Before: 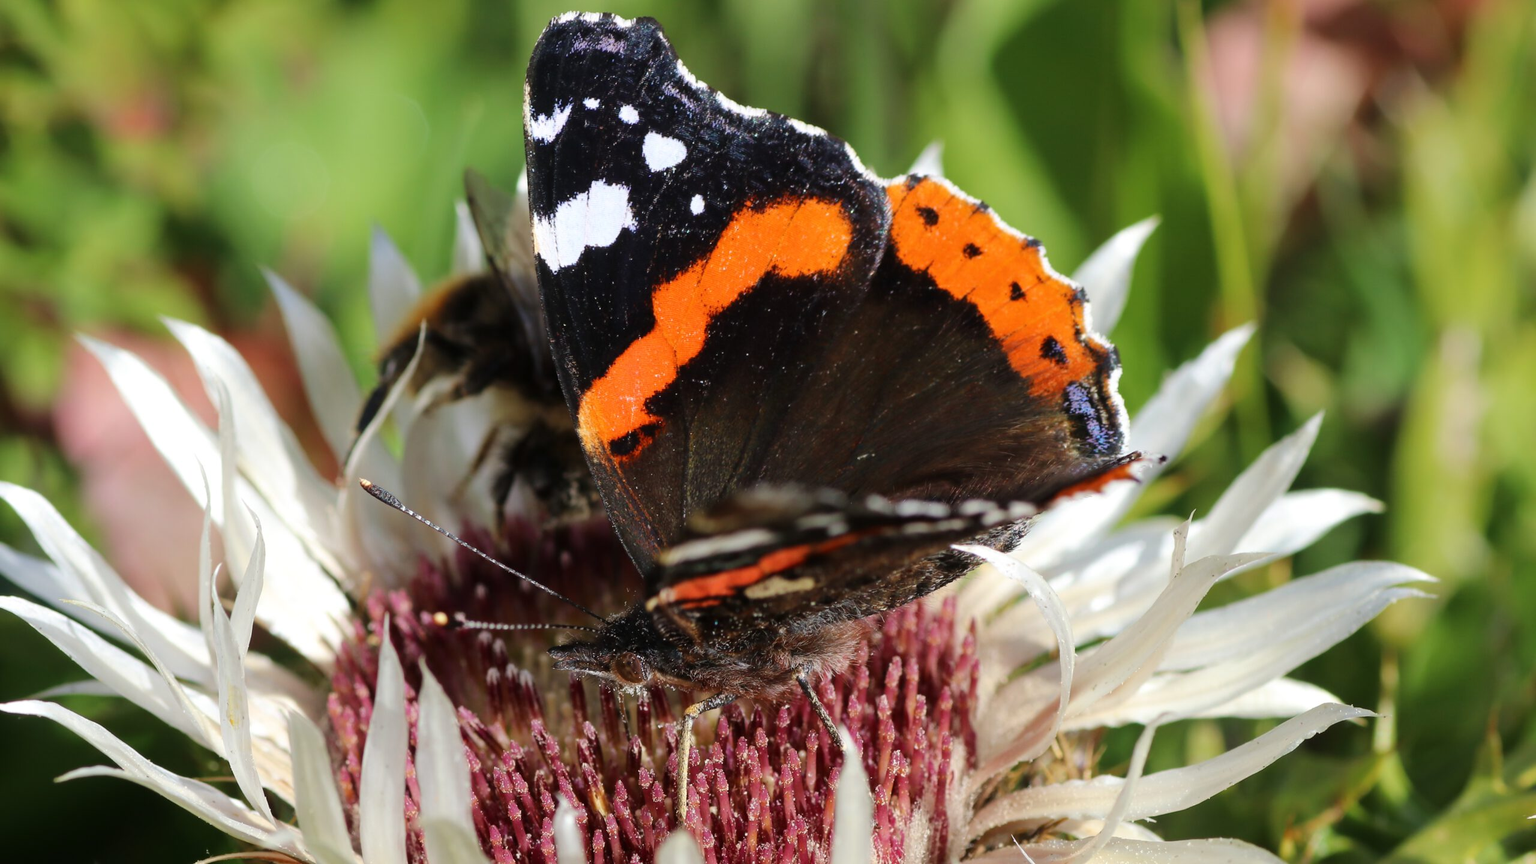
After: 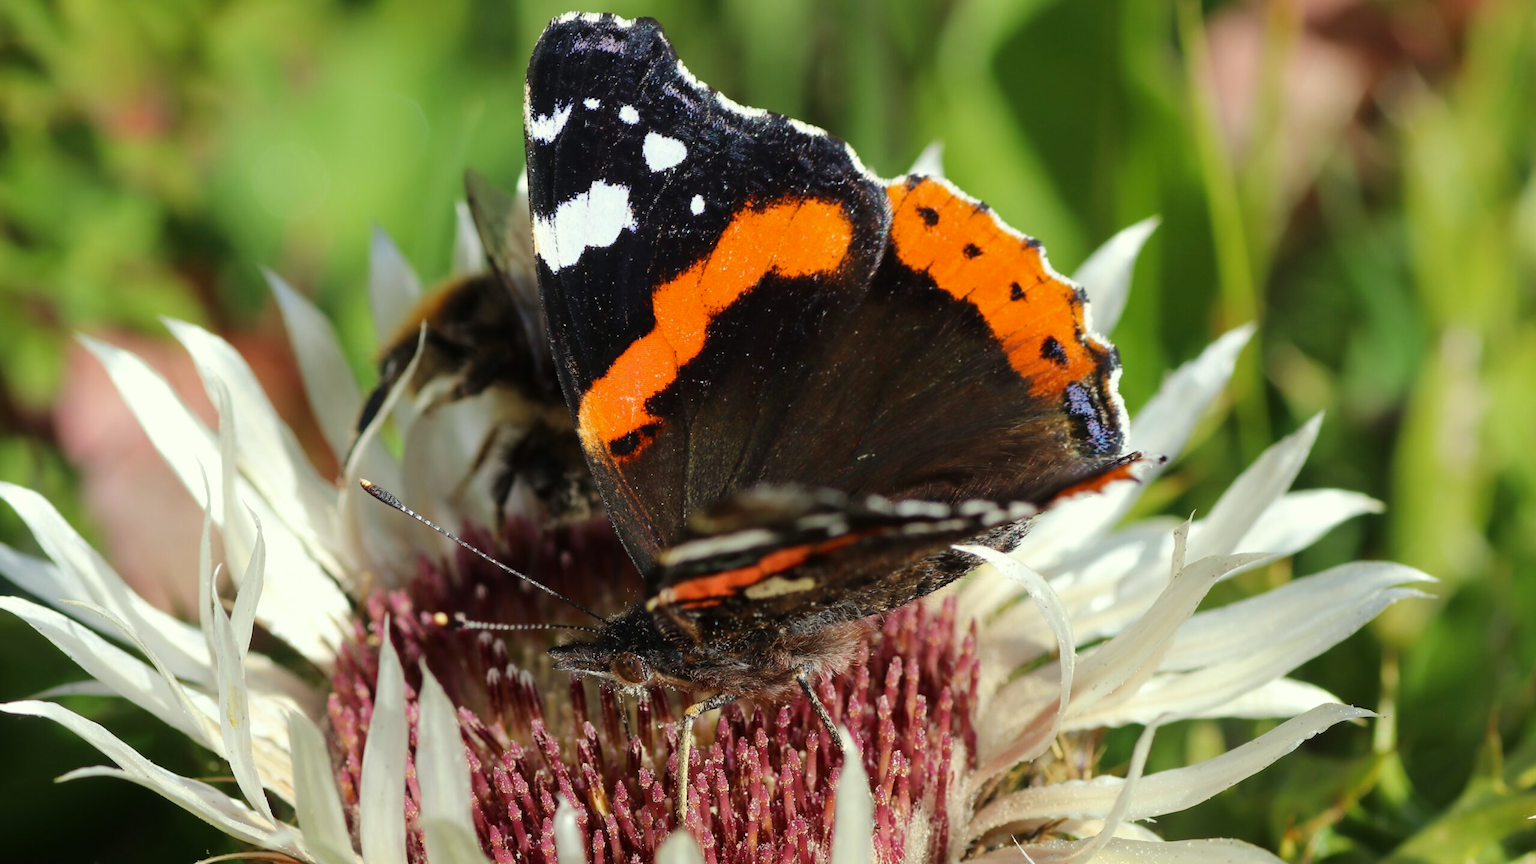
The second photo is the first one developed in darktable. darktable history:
color correction: highlights a* -4.45, highlights b* 6.93
